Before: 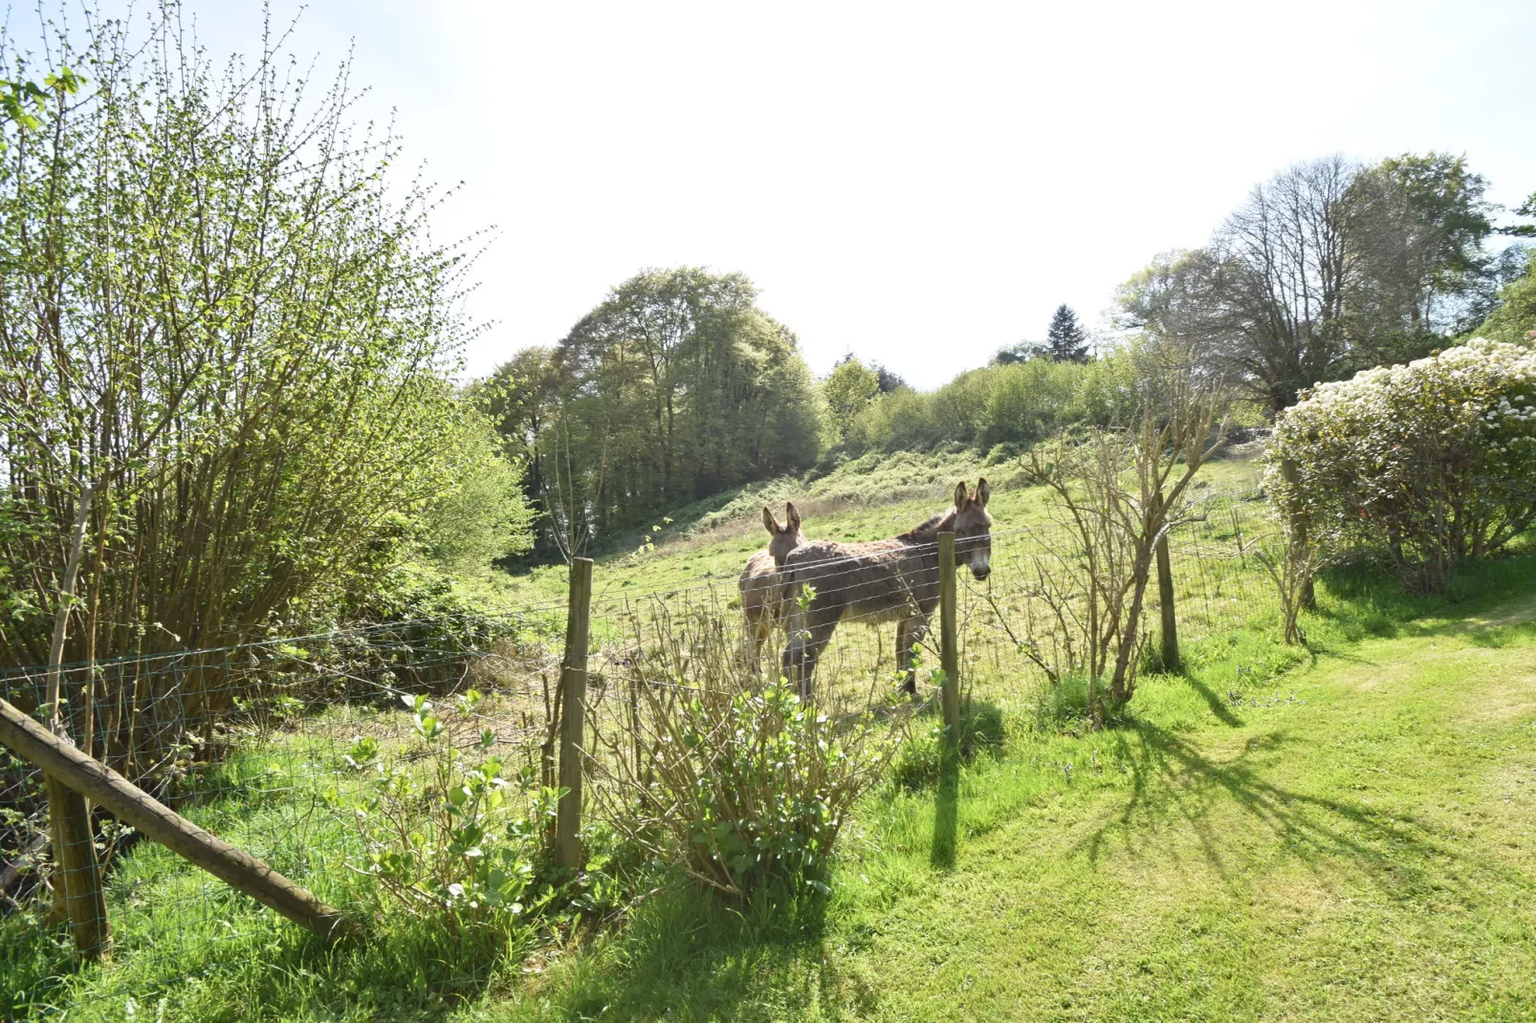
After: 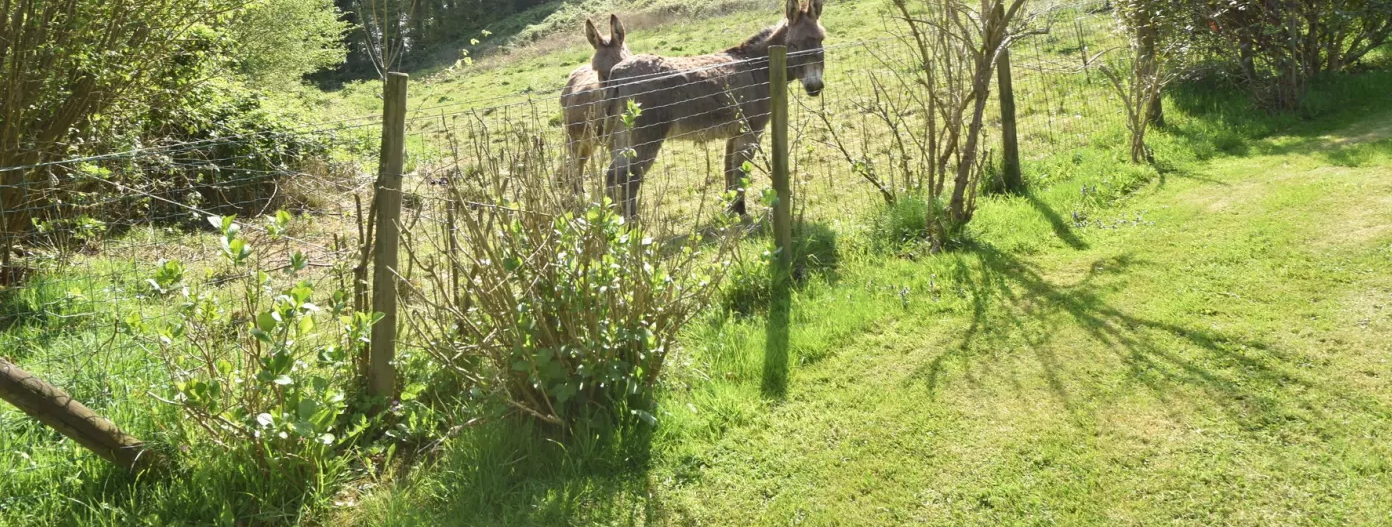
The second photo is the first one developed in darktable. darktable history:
crop and rotate: left 13.307%, top 47.799%, bottom 2.9%
